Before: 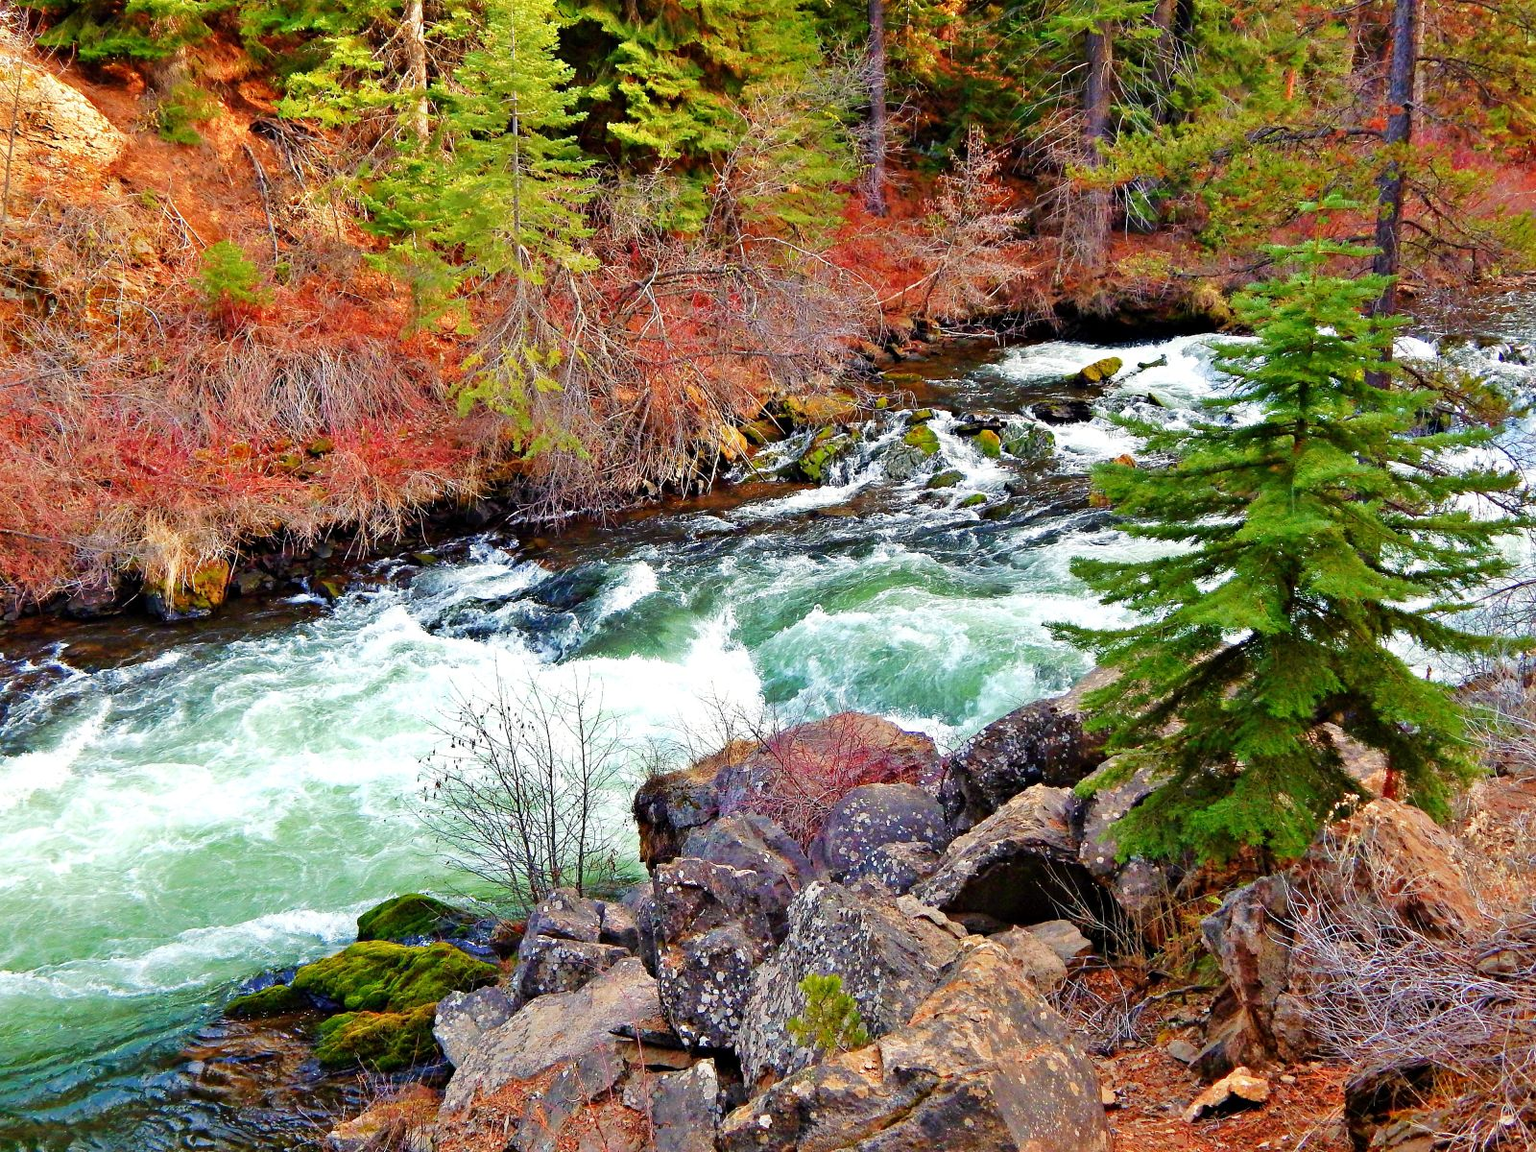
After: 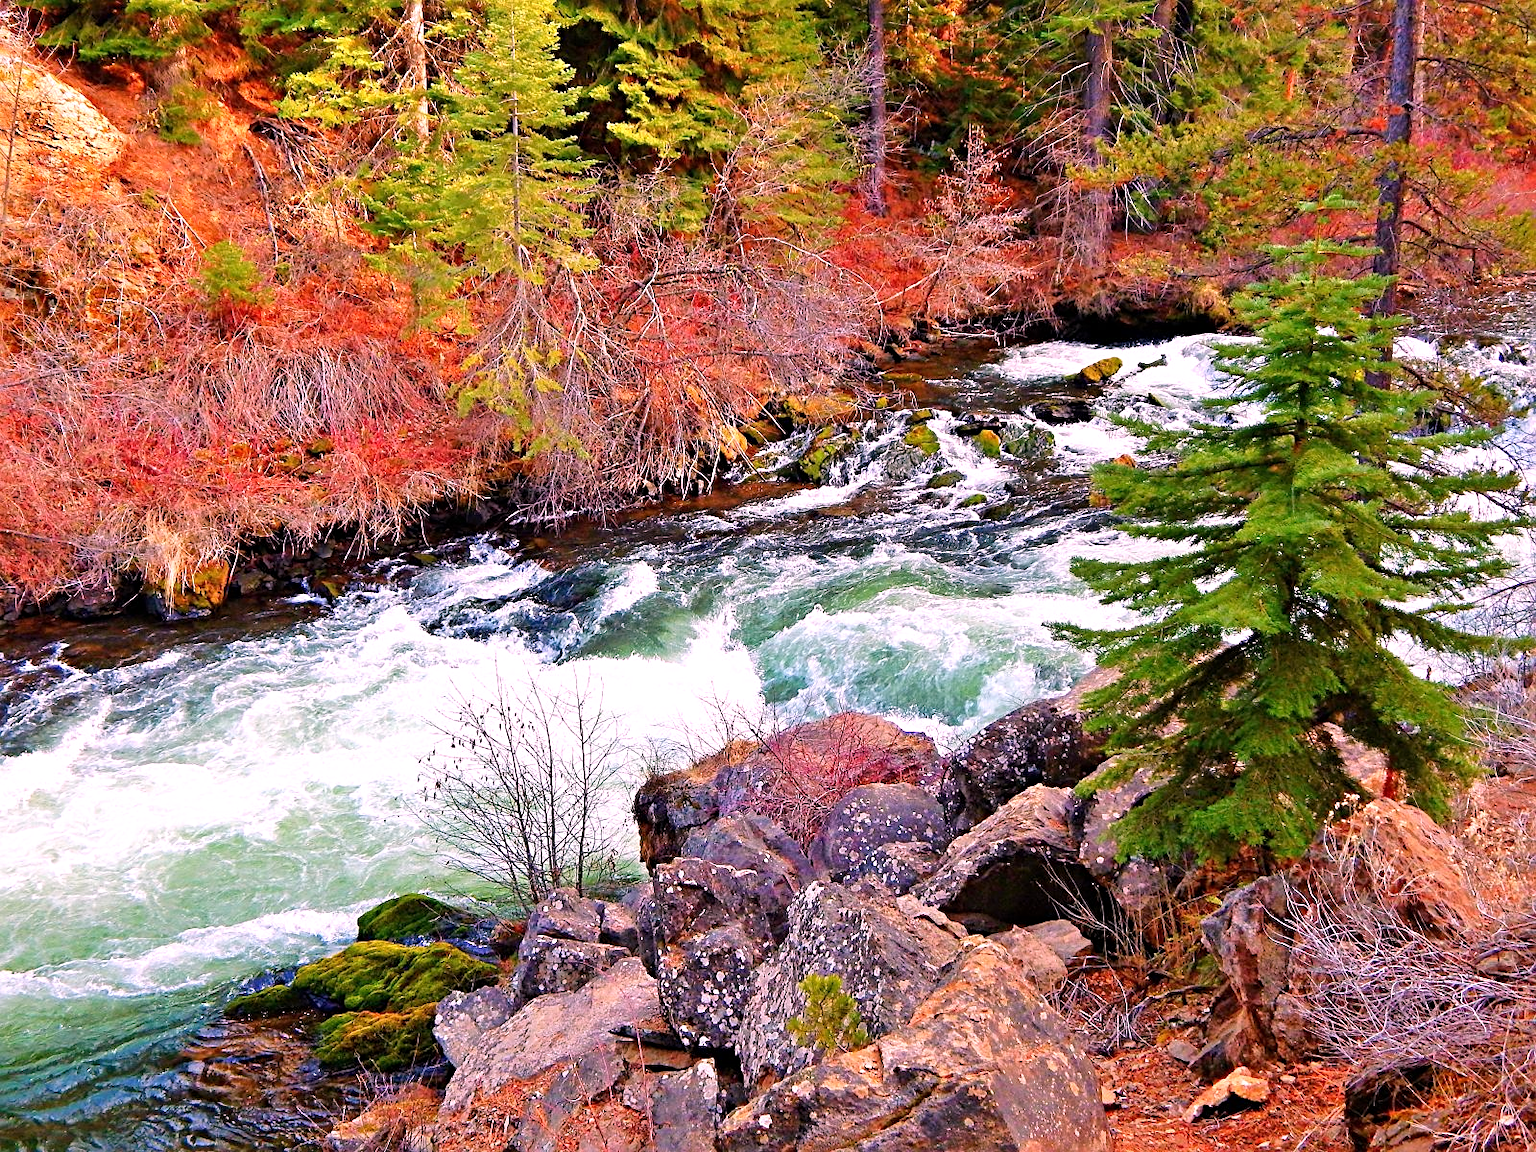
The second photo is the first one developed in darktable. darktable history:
white balance: red 1.188, blue 1.11
sharpen: radius 2.529, amount 0.323
